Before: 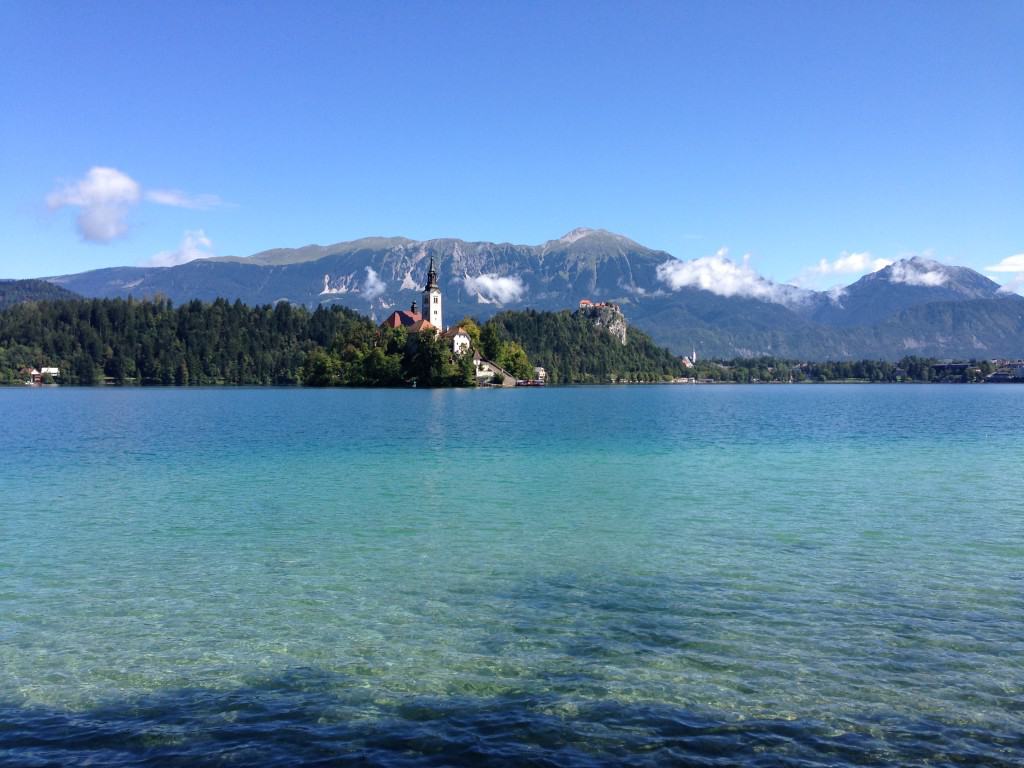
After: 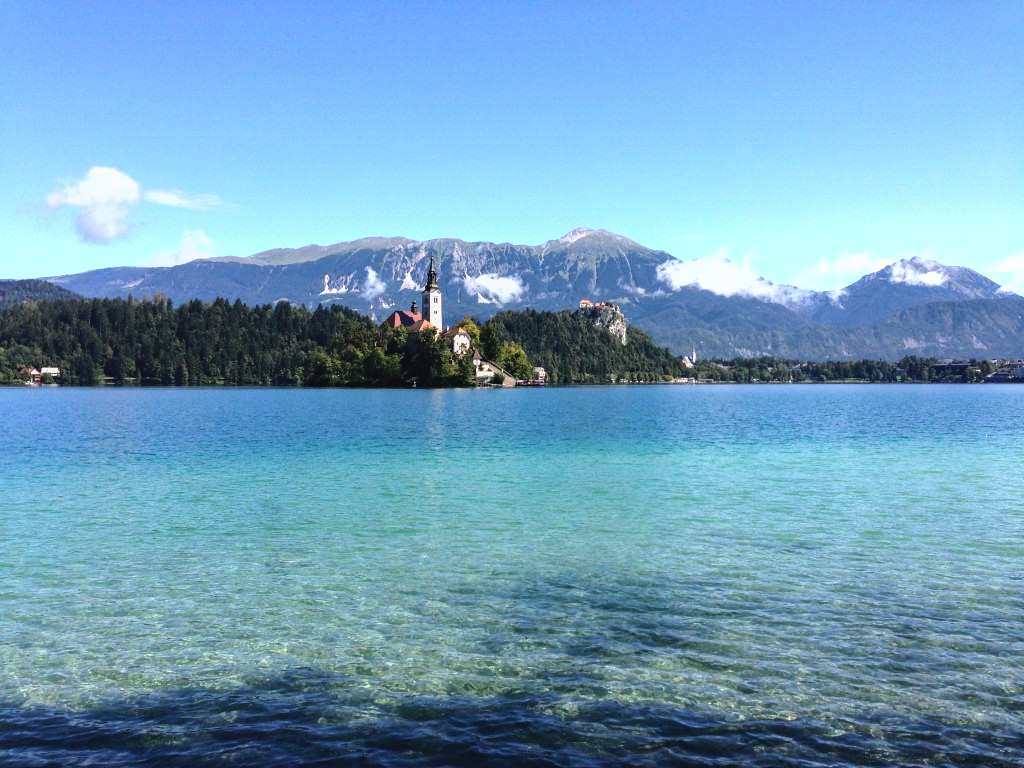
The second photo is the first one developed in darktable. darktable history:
local contrast: detail 110%
tone equalizer: -8 EV -0.75 EV, -7 EV -0.7 EV, -6 EV -0.6 EV, -5 EV -0.4 EV, -3 EV 0.4 EV, -2 EV 0.6 EV, -1 EV 0.7 EV, +0 EV 0.75 EV, edges refinement/feathering 500, mask exposure compensation -1.57 EV, preserve details no
fill light: on, module defaults
